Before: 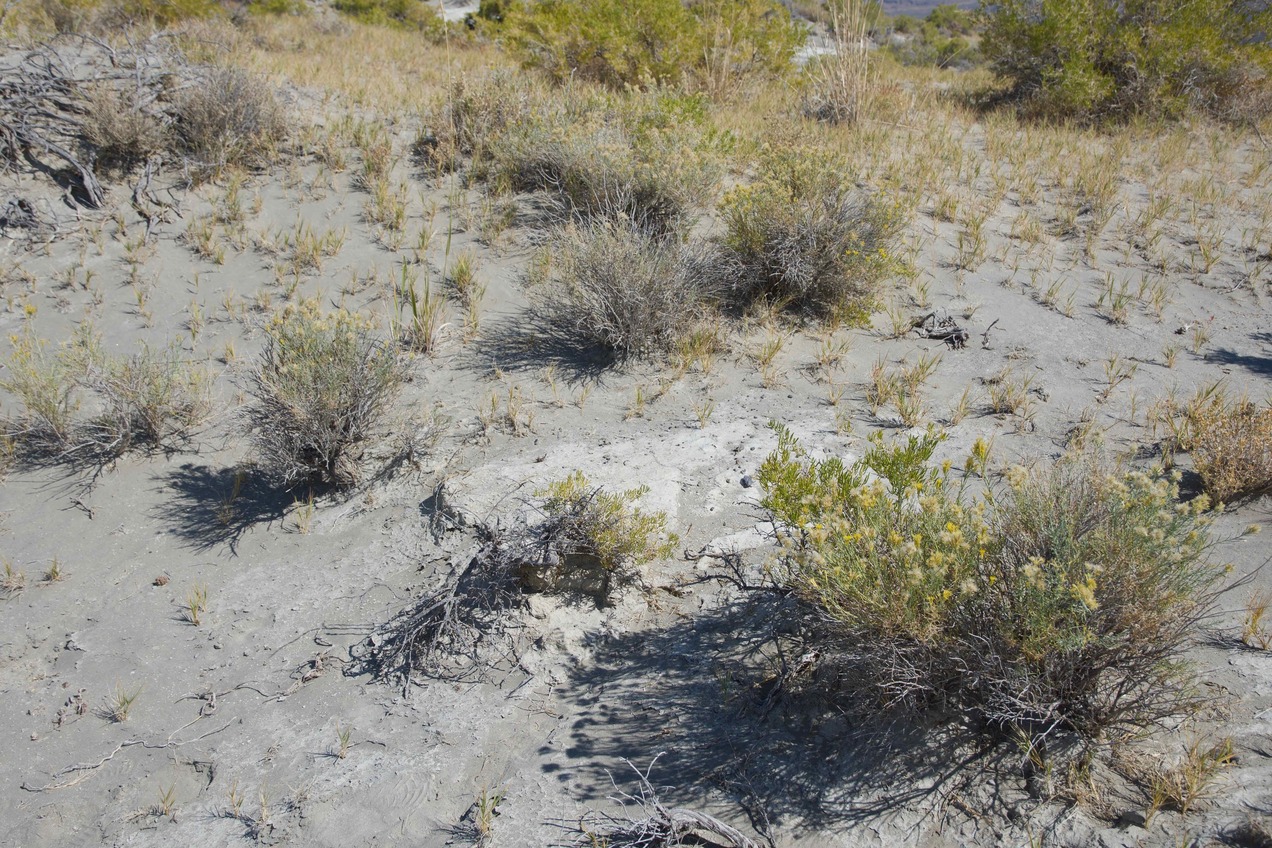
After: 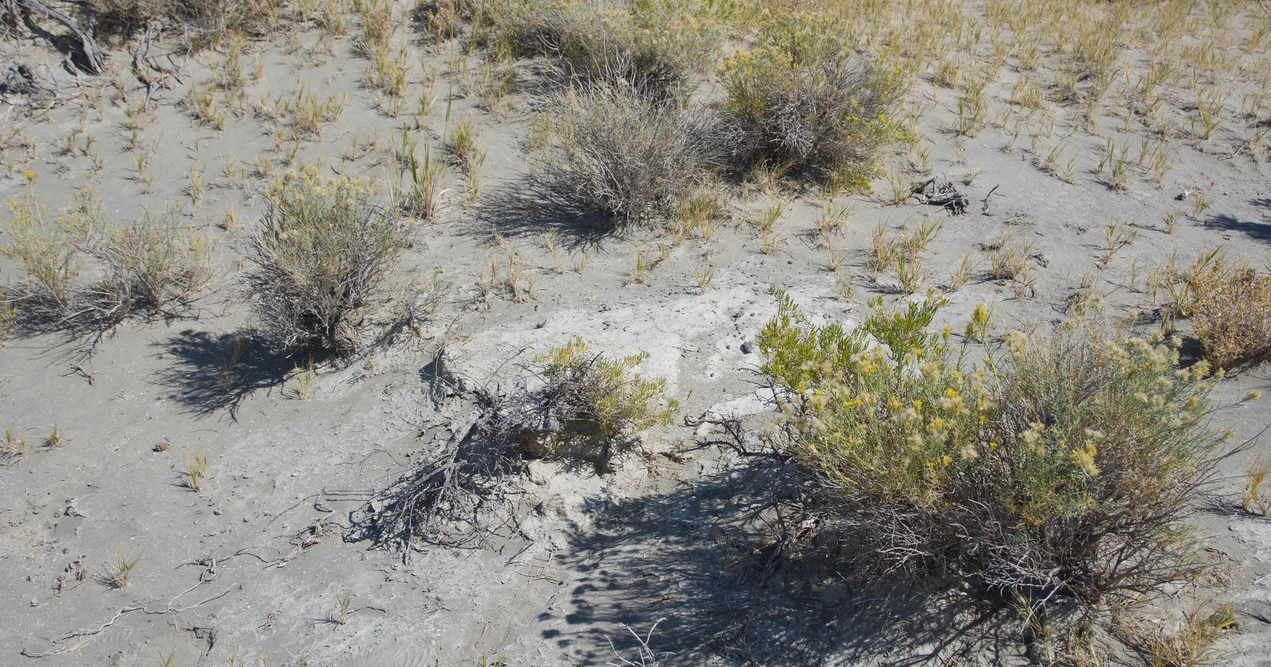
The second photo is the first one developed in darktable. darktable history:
crop and rotate: top 15.829%, bottom 5.486%
shadows and highlights: shadows 20.09, highlights -19.66, soften with gaussian
